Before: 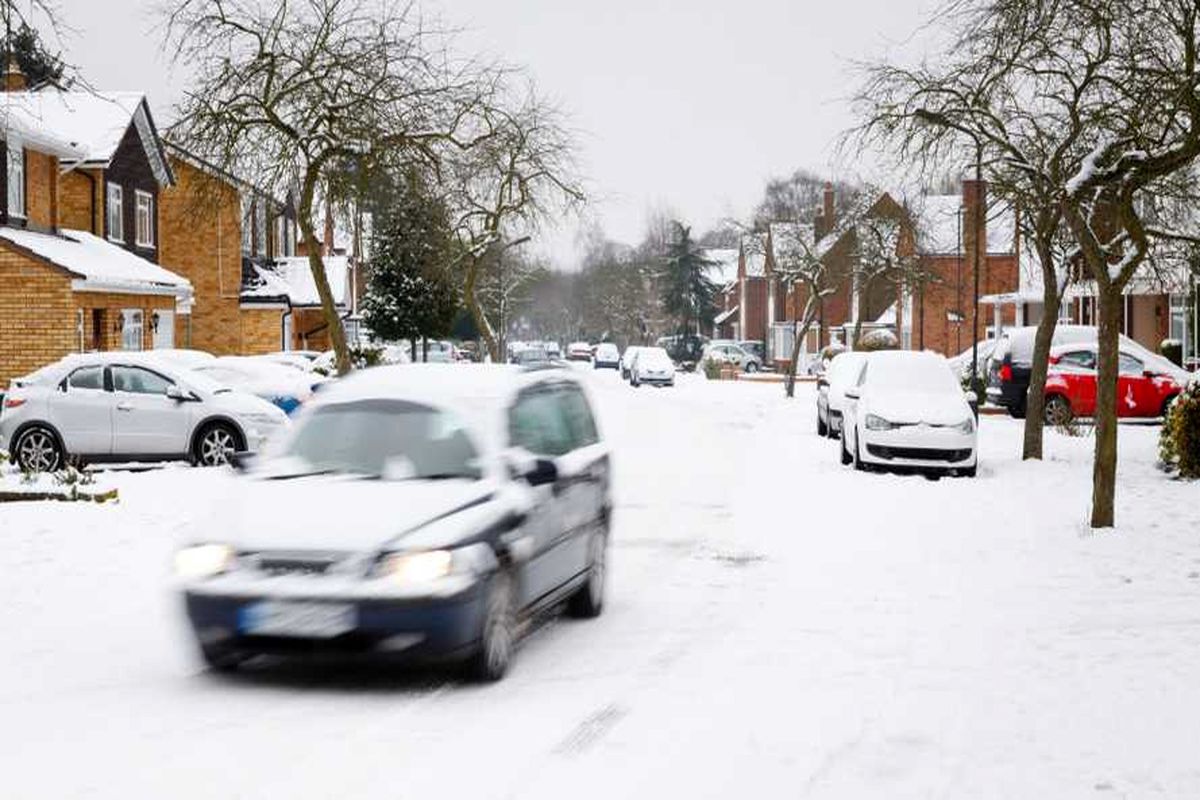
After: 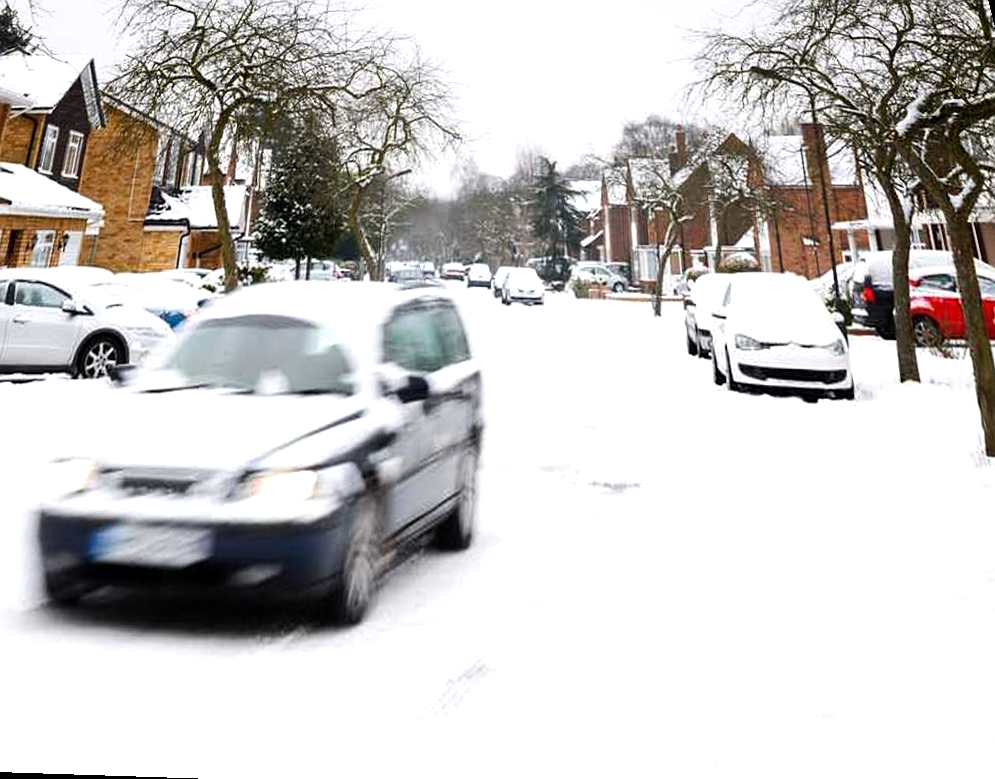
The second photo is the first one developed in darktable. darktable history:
sharpen: amount 0.2
tone equalizer: -8 EV -0.417 EV, -7 EV -0.389 EV, -6 EV -0.333 EV, -5 EV -0.222 EV, -3 EV 0.222 EV, -2 EV 0.333 EV, -1 EV 0.389 EV, +0 EV 0.417 EV, edges refinement/feathering 500, mask exposure compensation -1.57 EV, preserve details no
rotate and perspective: rotation 0.72°, lens shift (vertical) -0.352, lens shift (horizontal) -0.051, crop left 0.152, crop right 0.859, crop top 0.019, crop bottom 0.964
